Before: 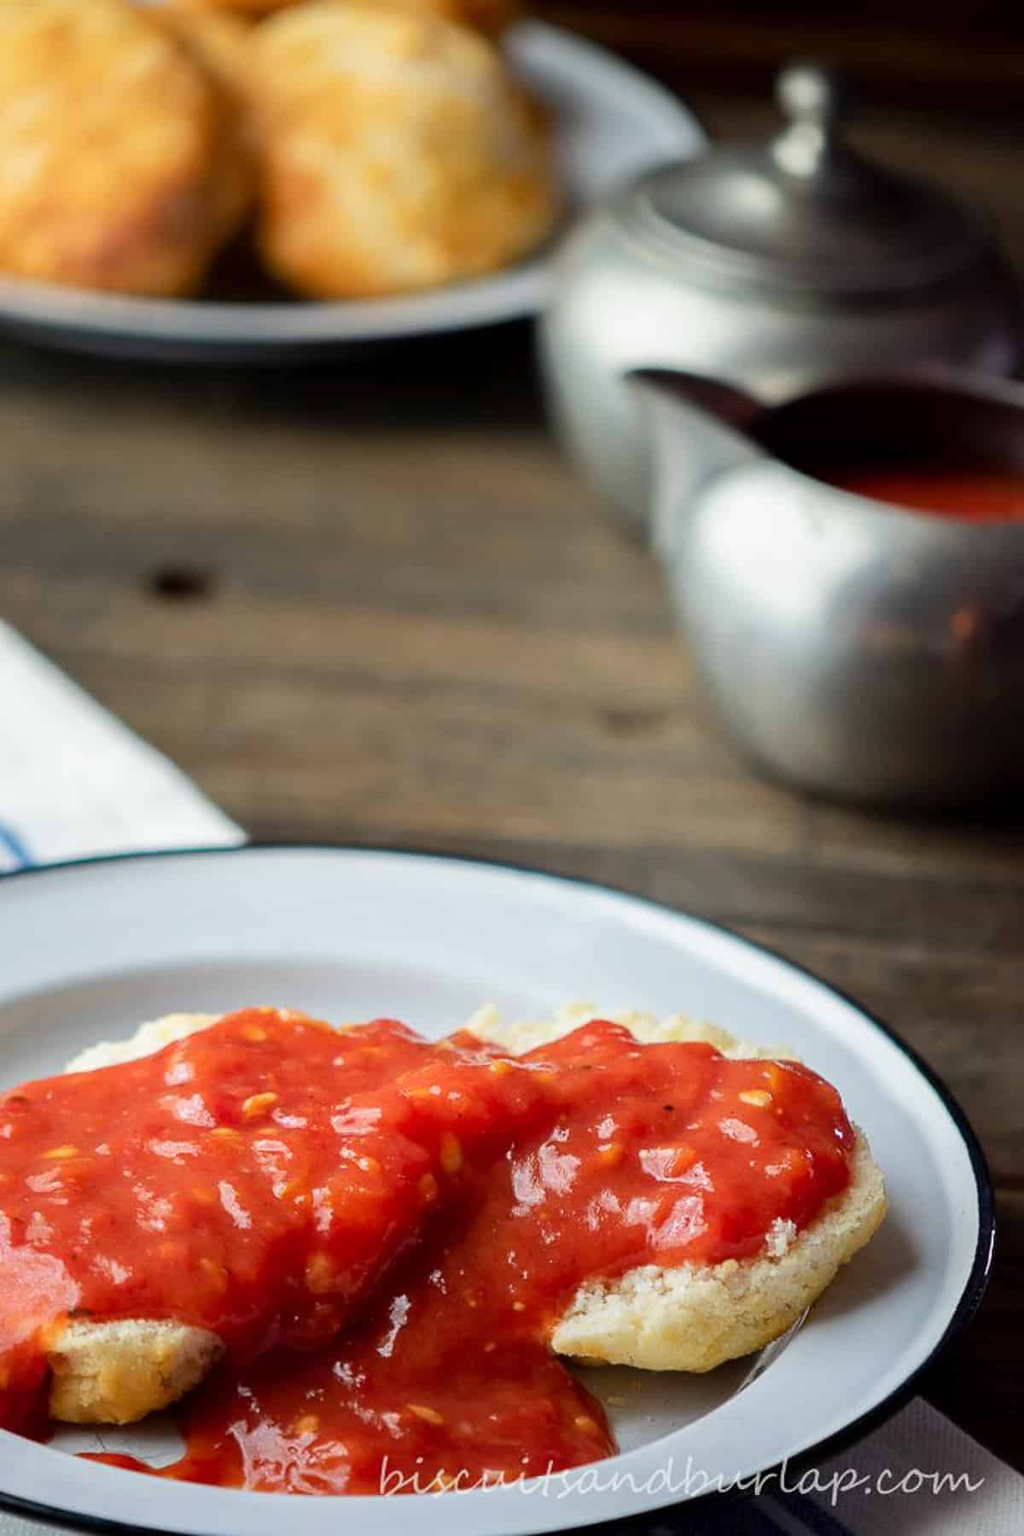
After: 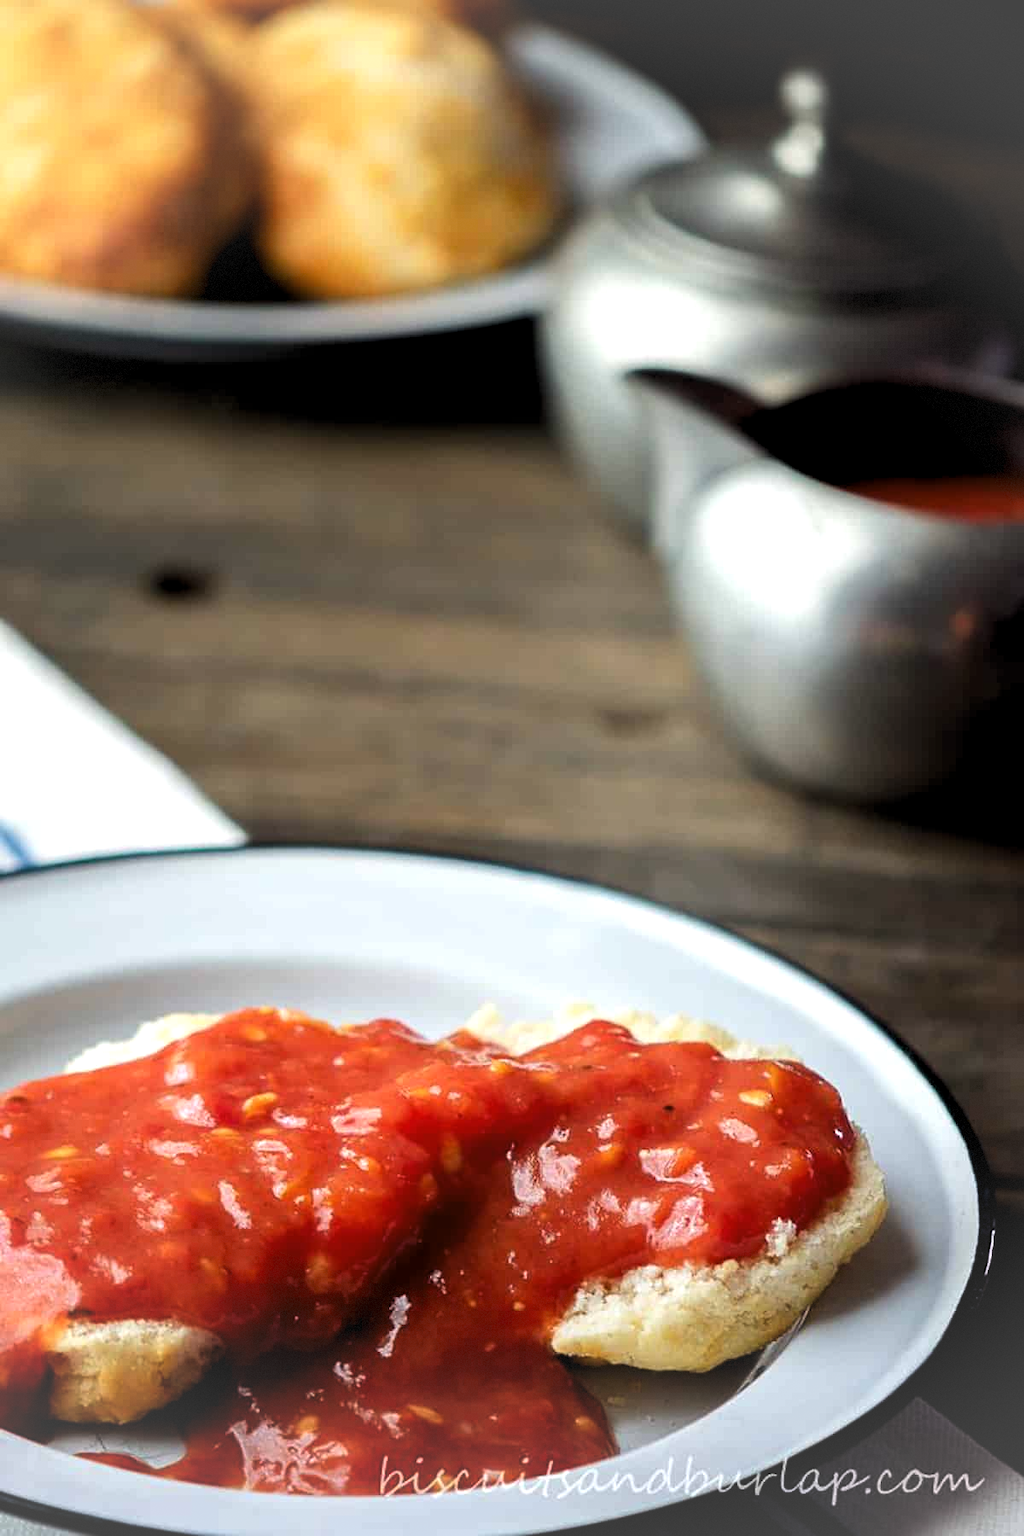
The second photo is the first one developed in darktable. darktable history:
vignetting: fall-off start 74.82%, brightness 0.058, saturation -0.003, width/height ratio 1.082, dithering 8-bit output
levels: levels [0.052, 0.496, 0.908]
